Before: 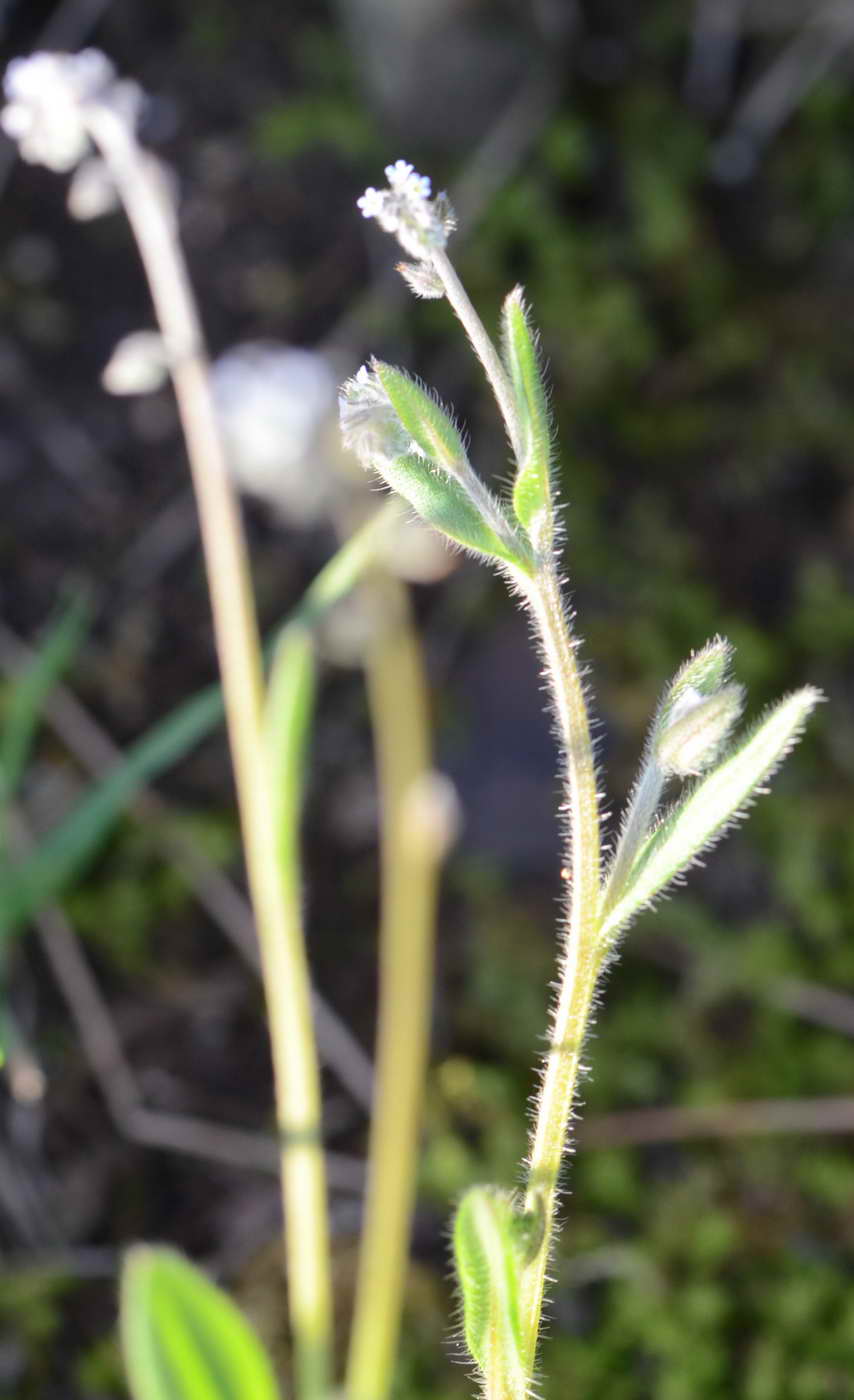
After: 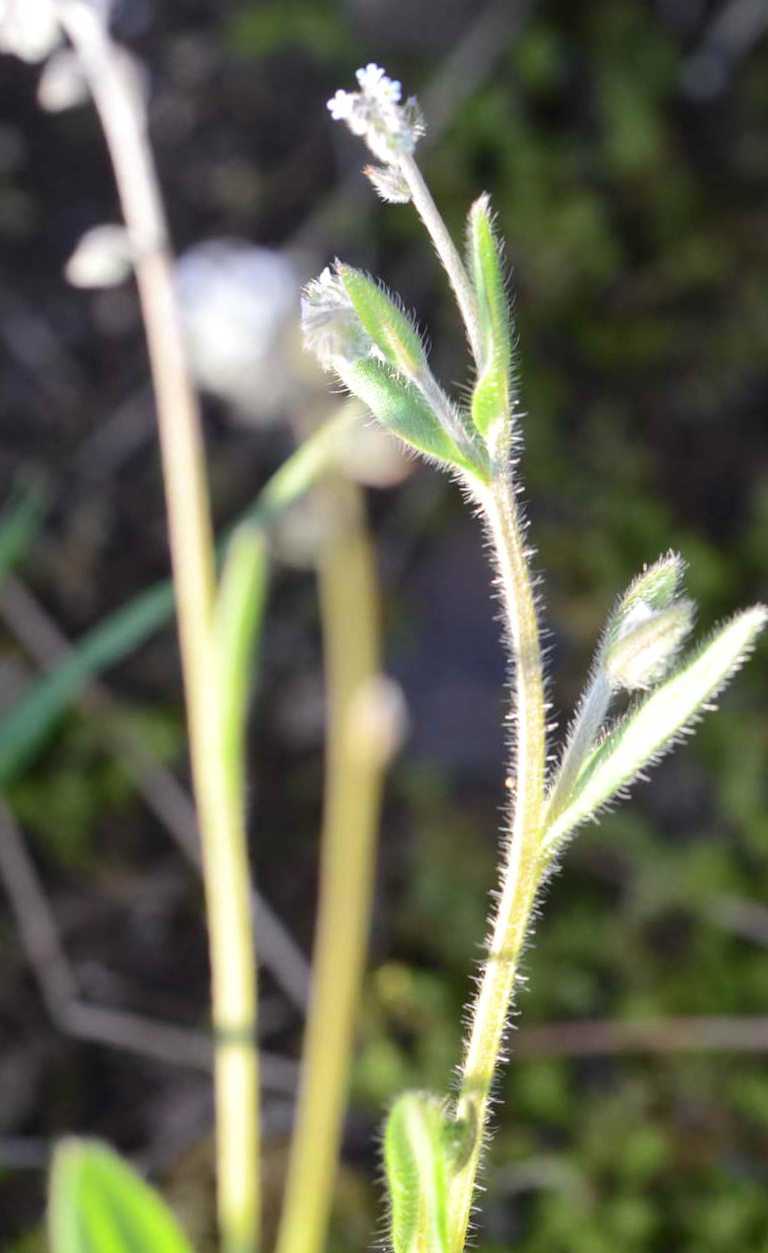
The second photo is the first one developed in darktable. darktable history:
levels: mode automatic, levels [0.026, 0.507, 0.987]
exposure: exposure 0.079 EV, compensate highlight preservation false
crop and rotate: angle -2.16°, left 3.072%, top 4.268%, right 1.381%, bottom 0.695%
